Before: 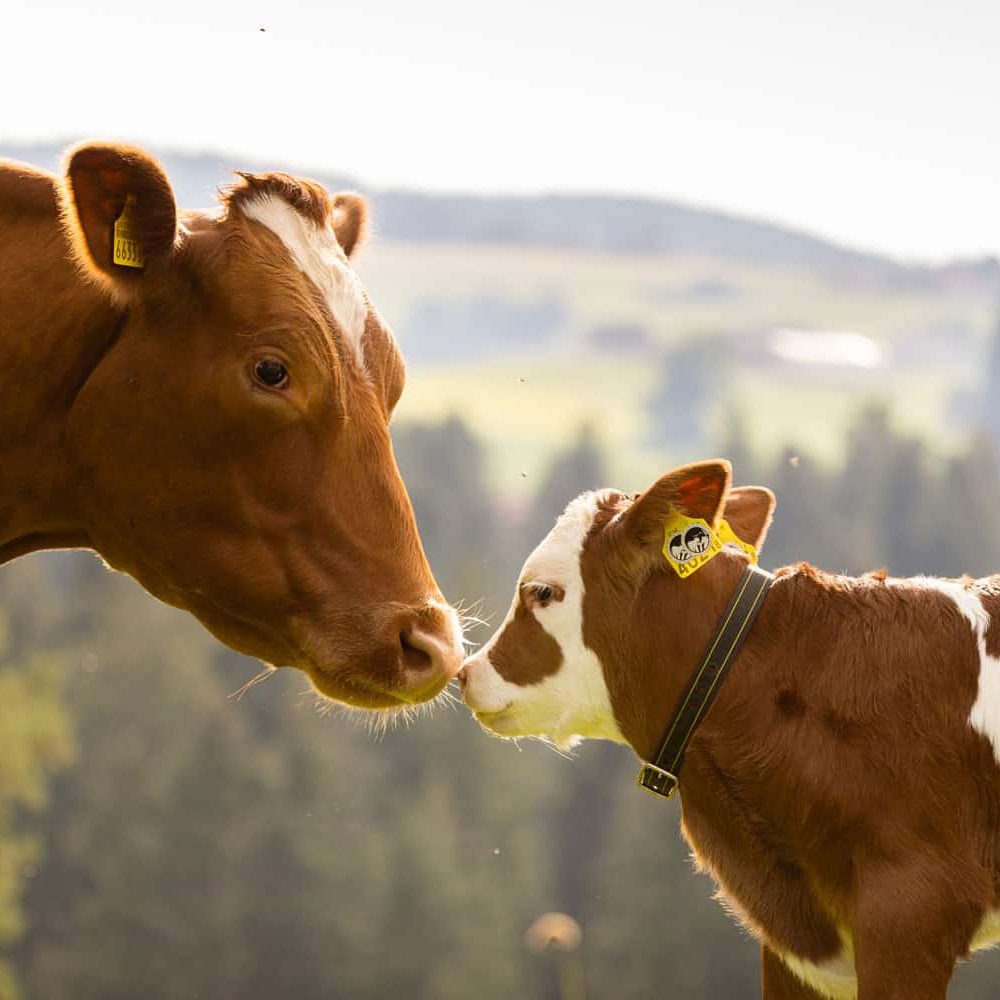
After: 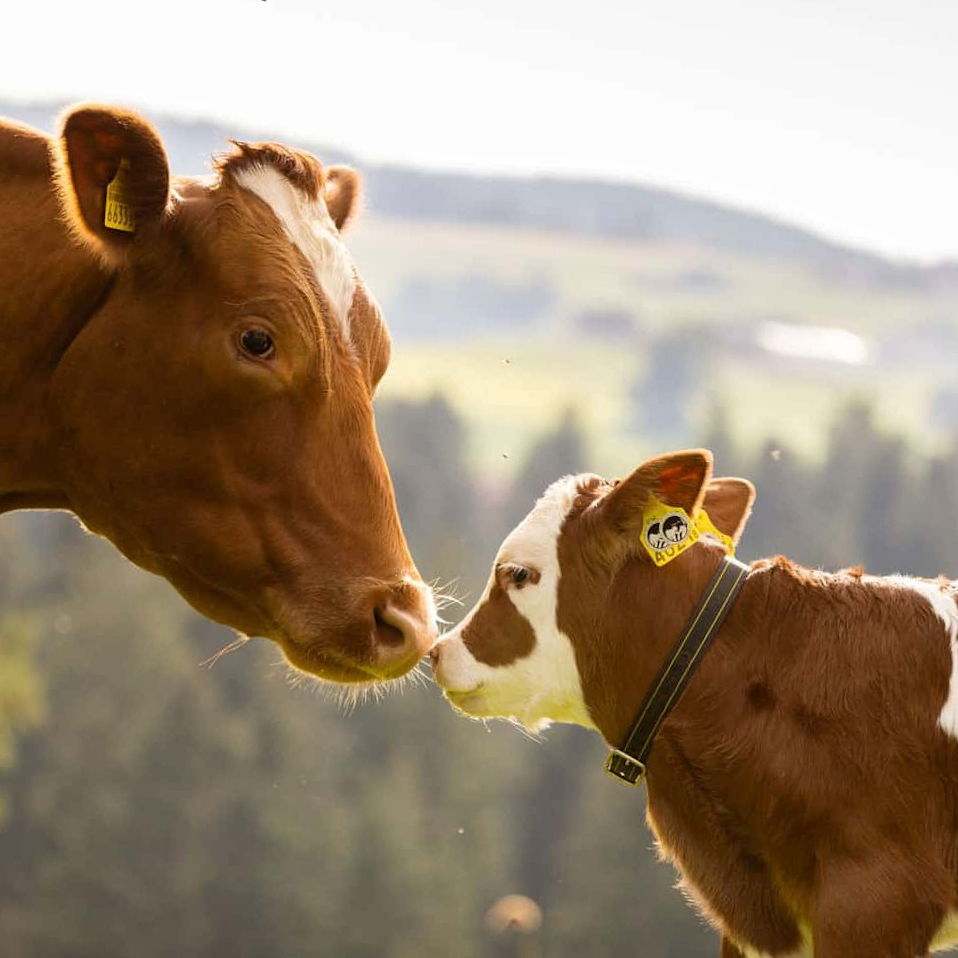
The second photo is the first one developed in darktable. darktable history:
crop and rotate: angle -2.56°
local contrast: mode bilateral grid, contrast 15, coarseness 36, detail 104%, midtone range 0.2
